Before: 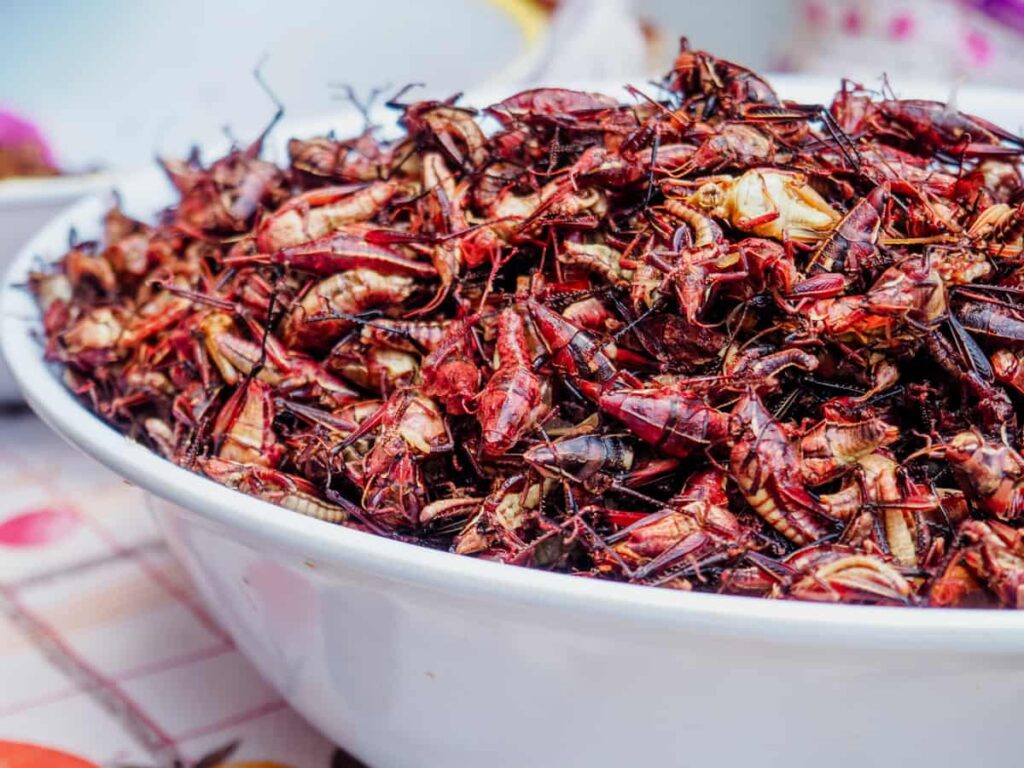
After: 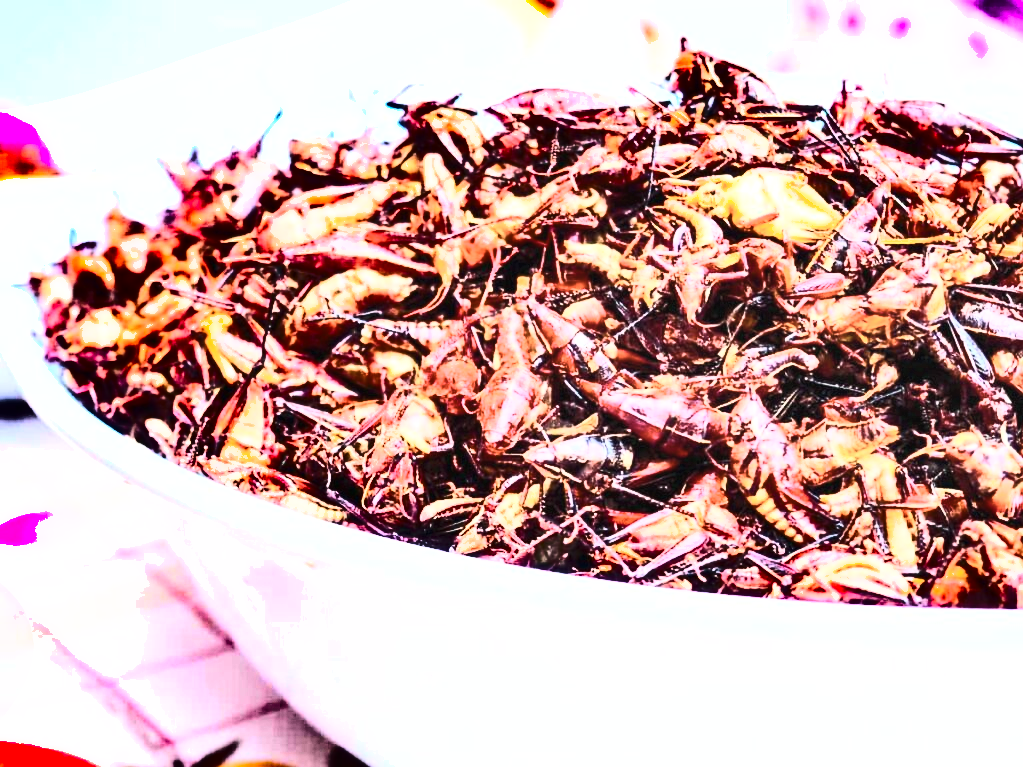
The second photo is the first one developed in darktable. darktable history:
shadows and highlights: shadows 19.13, highlights -83.41, soften with gaussian
exposure: black level correction 0, exposure 1.45 EV, compensate exposure bias true, compensate highlight preservation false
contrast brightness saturation: contrast 0.57, brightness 0.57, saturation -0.34
color balance rgb: perceptual saturation grading › global saturation 30%, global vibrance 20%
